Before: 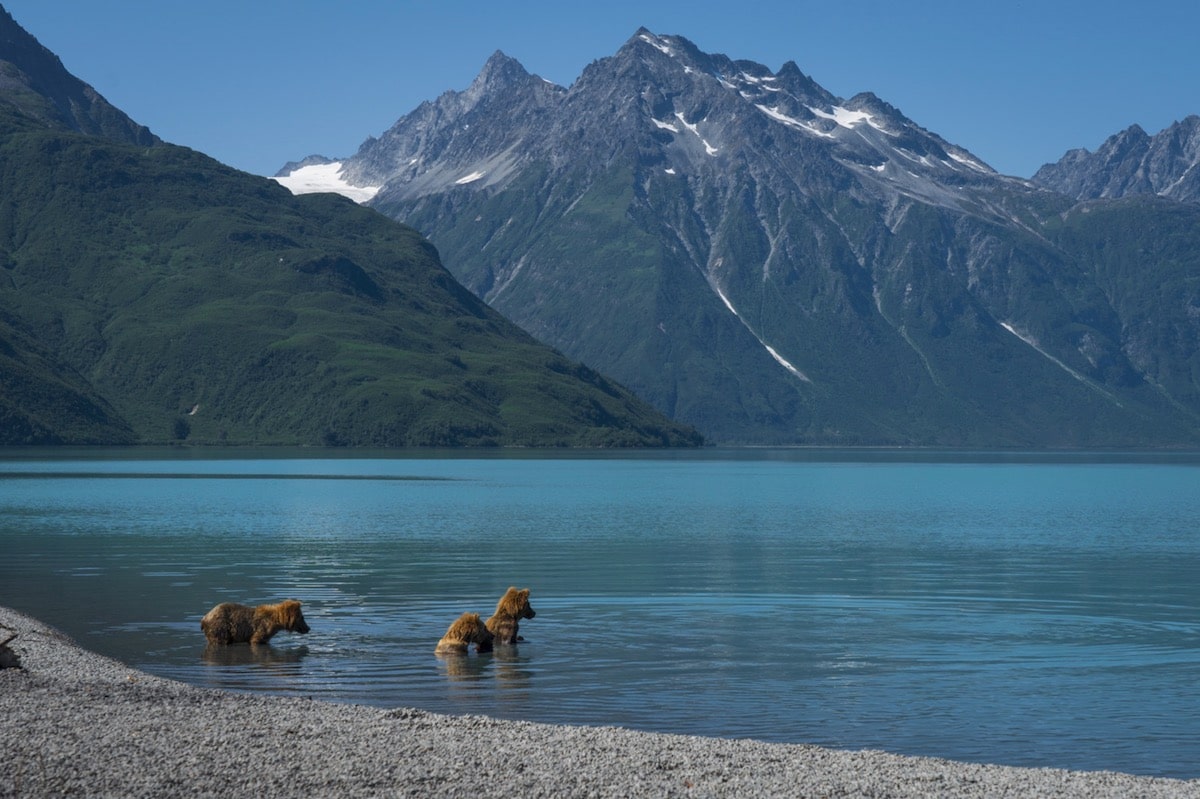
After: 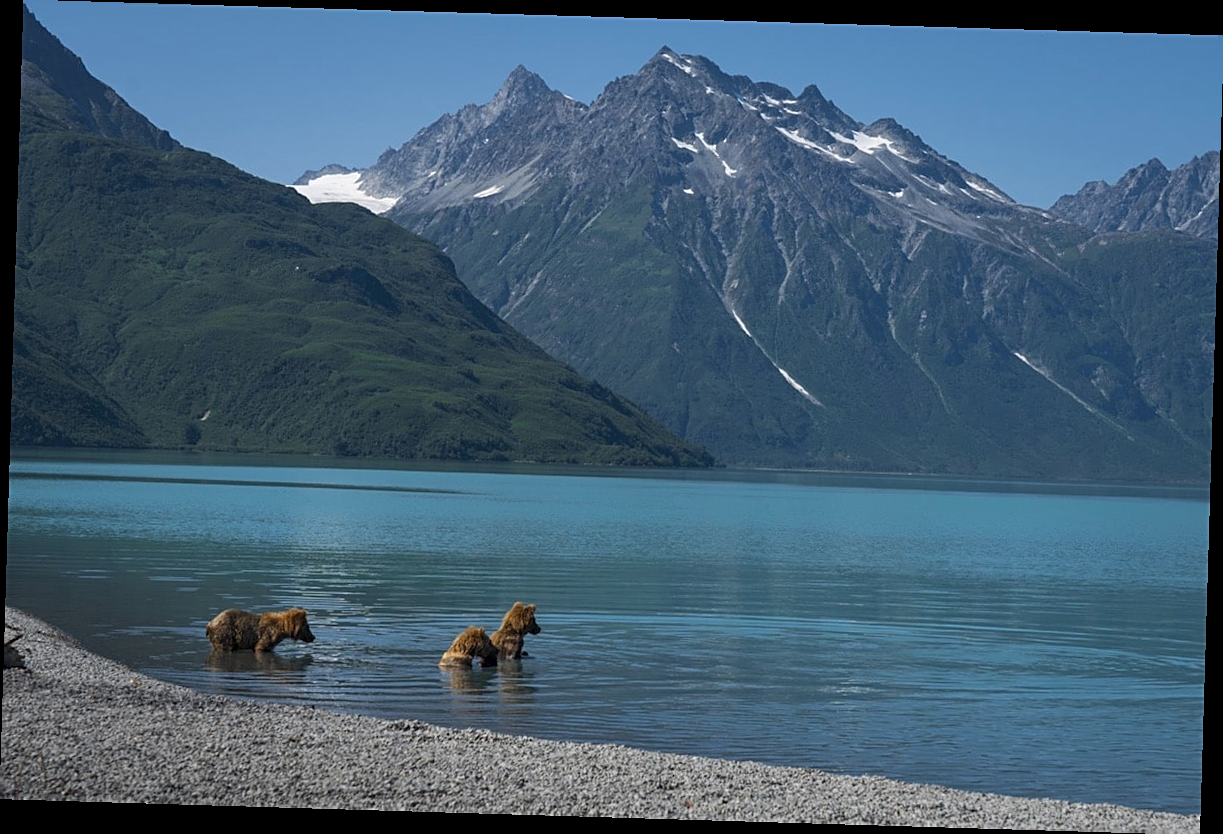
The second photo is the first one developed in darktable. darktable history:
rotate and perspective: rotation 1.72°, automatic cropping off
contrast brightness saturation: saturation -0.05
sharpen: on, module defaults
